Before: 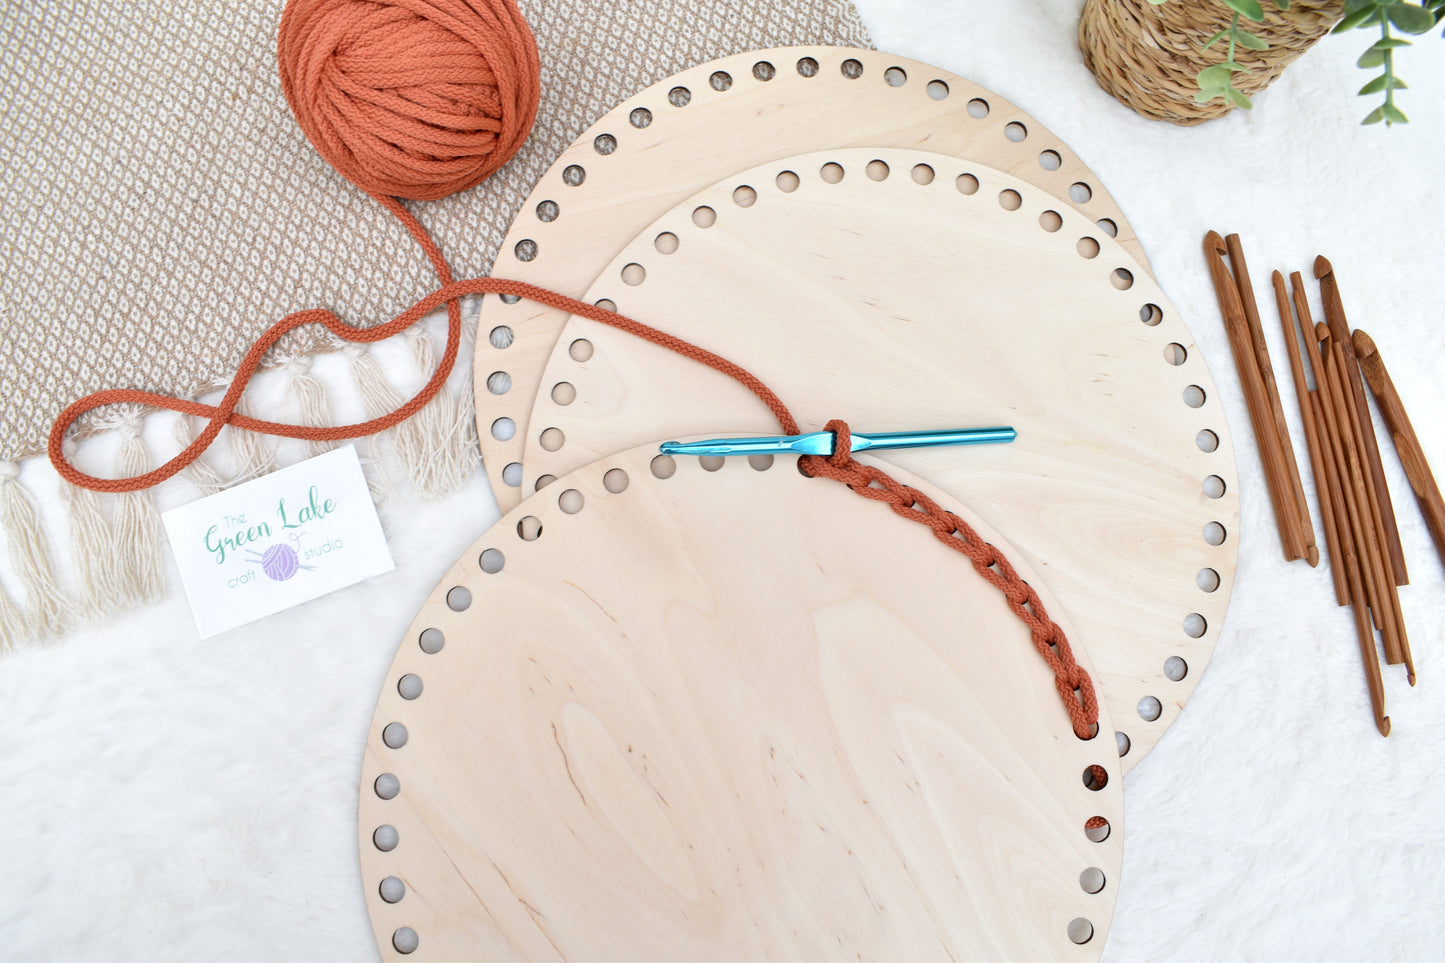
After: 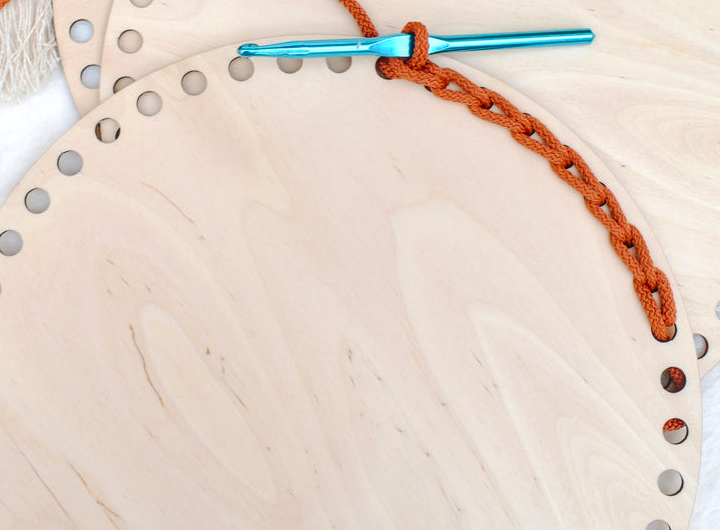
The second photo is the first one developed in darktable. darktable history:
crop: left 29.24%, top 41.407%, right 20.865%, bottom 3.485%
exposure: black level correction 0, exposure 0 EV, compensate highlight preservation false
color balance rgb: shadows lift › chroma 0.986%, shadows lift › hue 114.83°, global offset › luminance 1.97%, linear chroma grading › global chroma 25.252%, perceptual saturation grading › global saturation 0.326%, global vibrance 25.147%
tone curve: curves: ch0 [(0, 0) (0.003, 0.009) (0.011, 0.013) (0.025, 0.022) (0.044, 0.039) (0.069, 0.055) (0.1, 0.077) (0.136, 0.113) (0.177, 0.158) (0.224, 0.213) (0.277, 0.289) (0.335, 0.367) (0.399, 0.451) (0.468, 0.532) (0.543, 0.615) (0.623, 0.696) (0.709, 0.755) (0.801, 0.818) (0.898, 0.893) (1, 1)], preserve colors none
local contrast: highlights 30%, detail 134%
